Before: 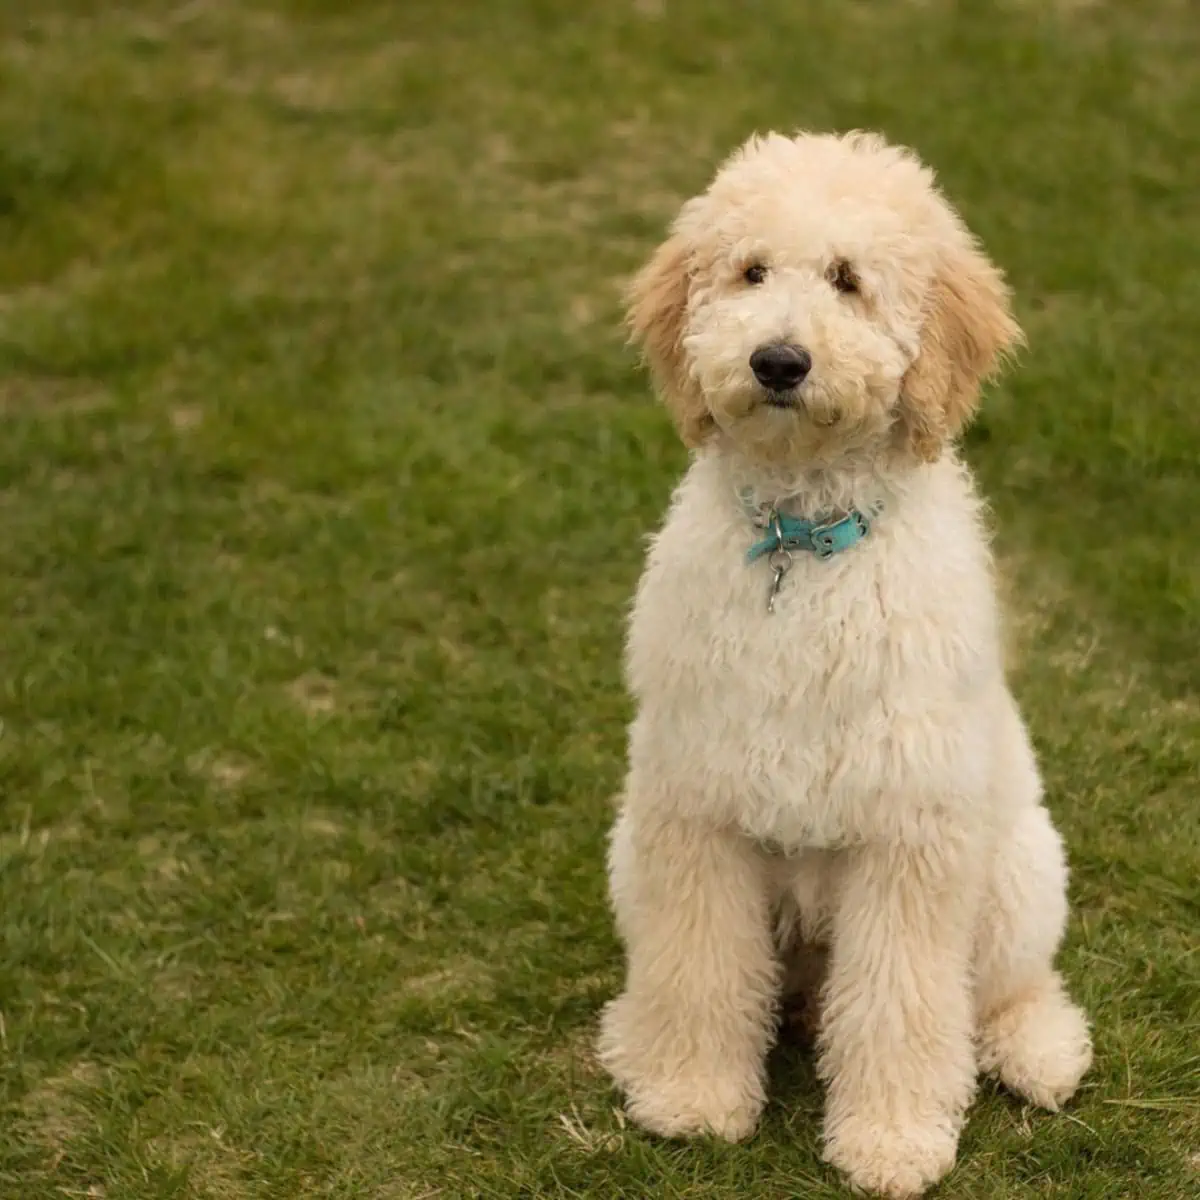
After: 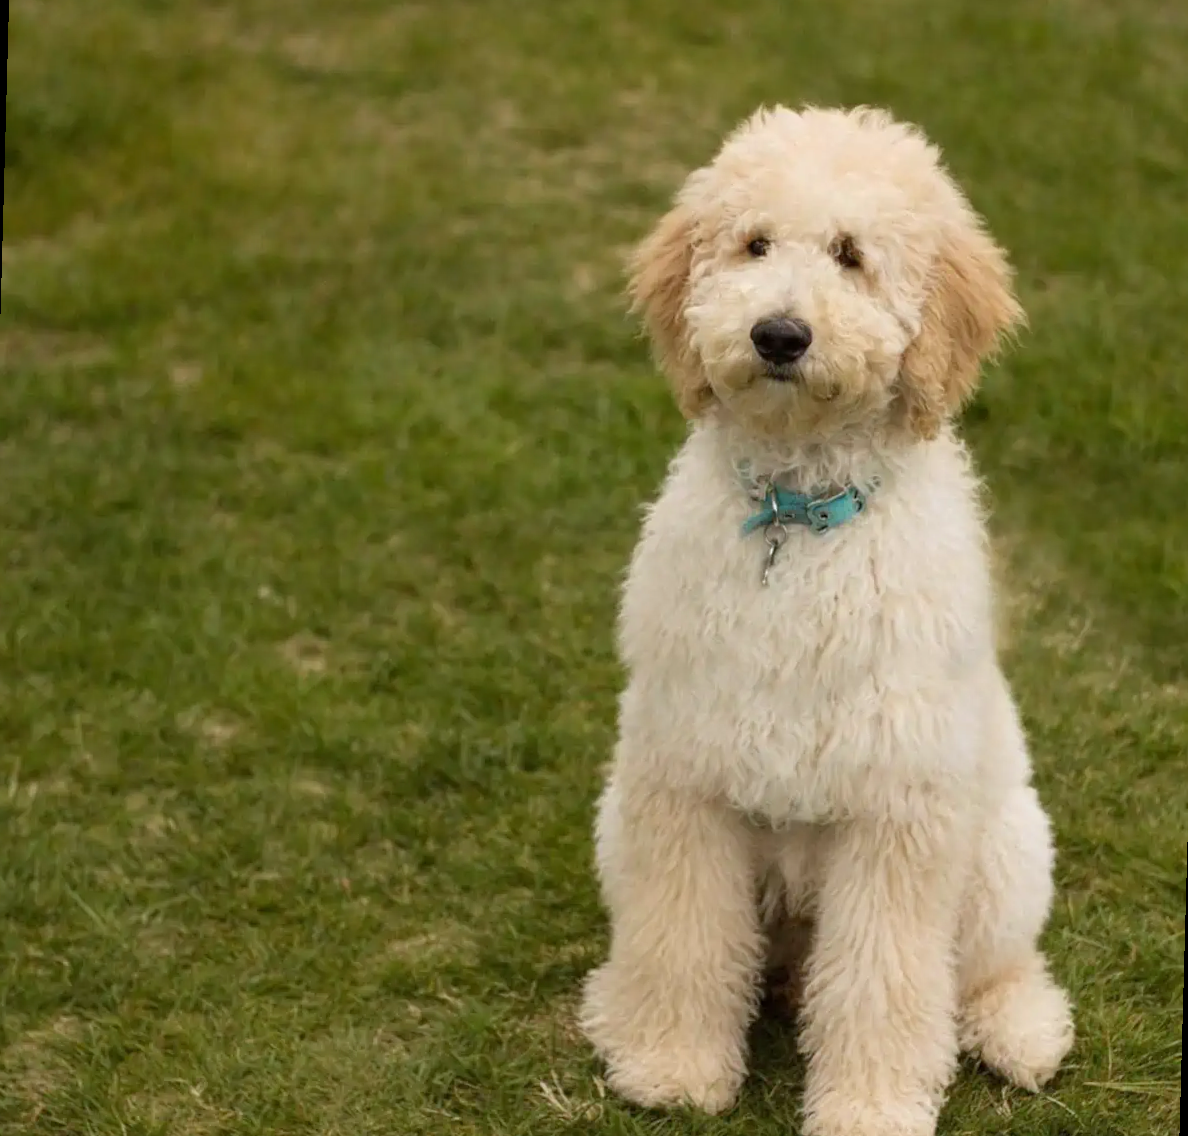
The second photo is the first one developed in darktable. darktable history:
white balance: red 0.98, blue 1.034
tone equalizer: on, module defaults
rotate and perspective: rotation 1.57°, crop left 0.018, crop right 0.982, crop top 0.039, crop bottom 0.961
